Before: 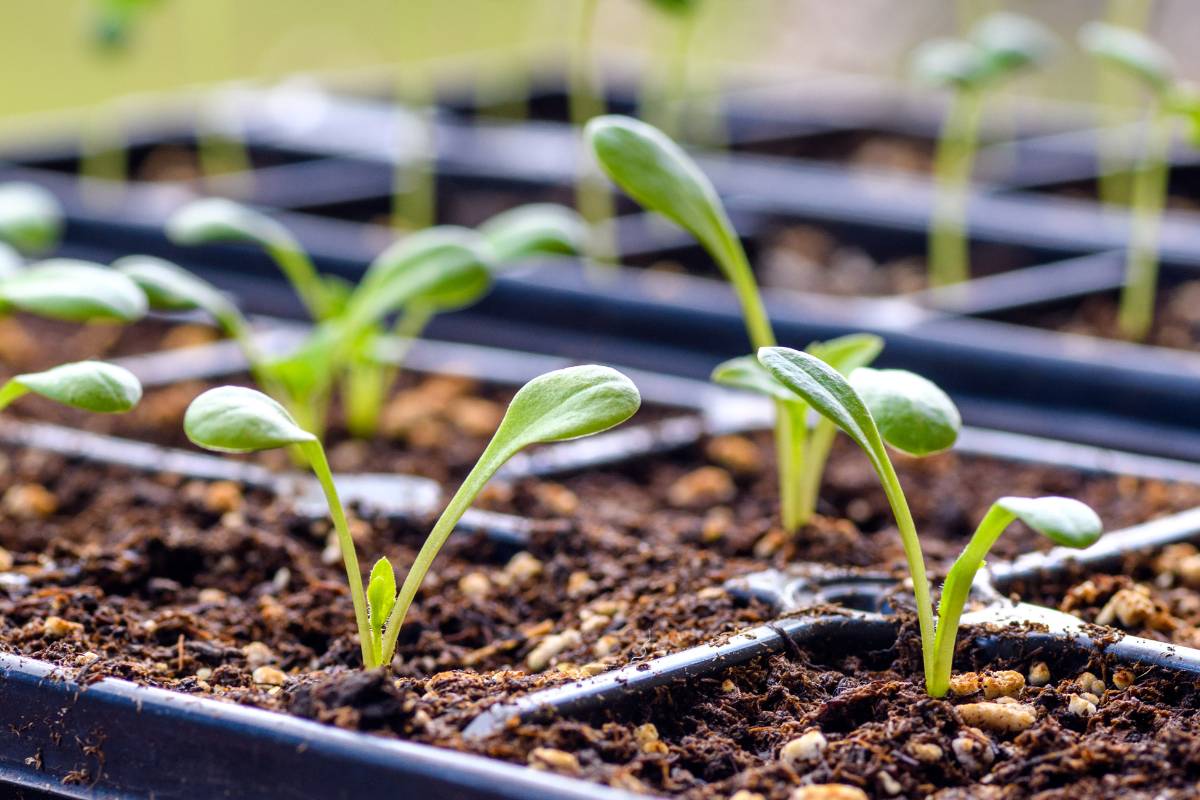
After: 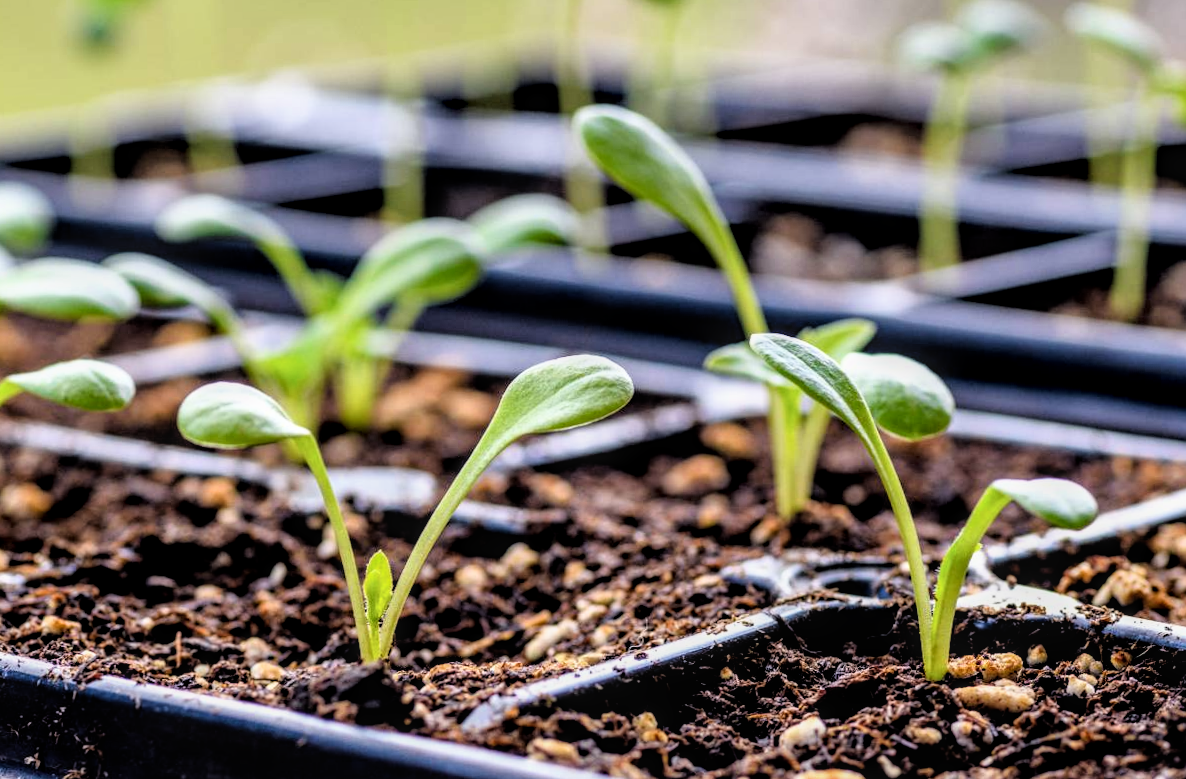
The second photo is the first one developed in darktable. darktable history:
exposure: compensate highlight preservation false
local contrast: on, module defaults
filmic rgb: black relative exposure -3.72 EV, white relative exposure 2.77 EV, dynamic range scaling -5.32%, hardness 3.03
rotate and perspective: rotation -1°, crop left 0.011, crop right 0.989, crop top 0.025, crop bottom 0.975
